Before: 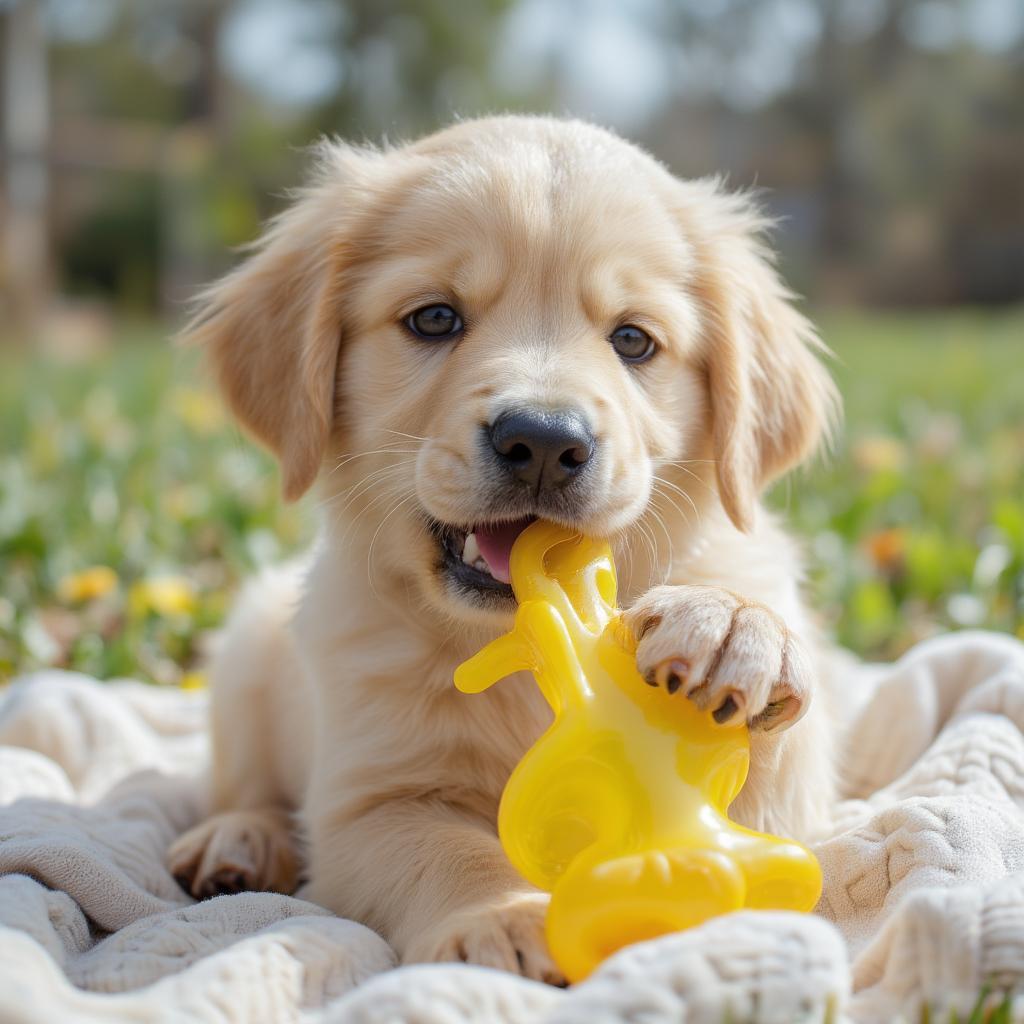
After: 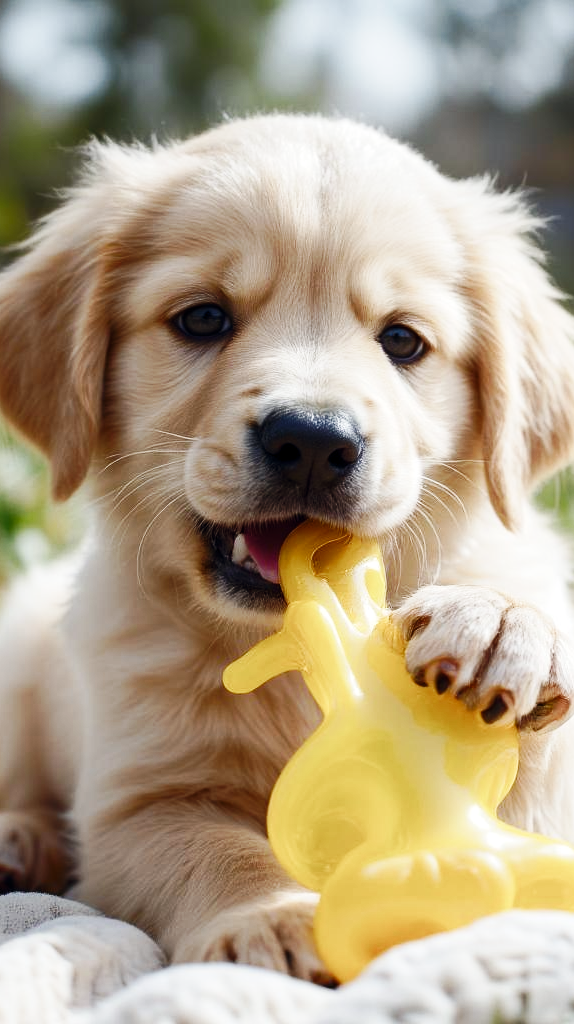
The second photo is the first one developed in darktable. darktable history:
color balance rgb: global offset › chroma 0.065%, global offset › hue 254°, perceptual saturation grading › global saturation 20%, perceptual saturation grading › highlights -50.377%, perceptual saturation grading › shadows 31.219%, perceptual brilliance grading › highlights 4.055%, perceptual brilliance grading › mid-tones -18.89%, perceptual brilliance grading › shadows -41.7%
base curve: curves: ch0 [(0, 0) (0.032, 0.025) (0.121, 0.166) (0.206, 0.329) (0.605, 0.79) (1, 1)], preserve colors none
crop and rotate: left 22.618%, right 21.256%
